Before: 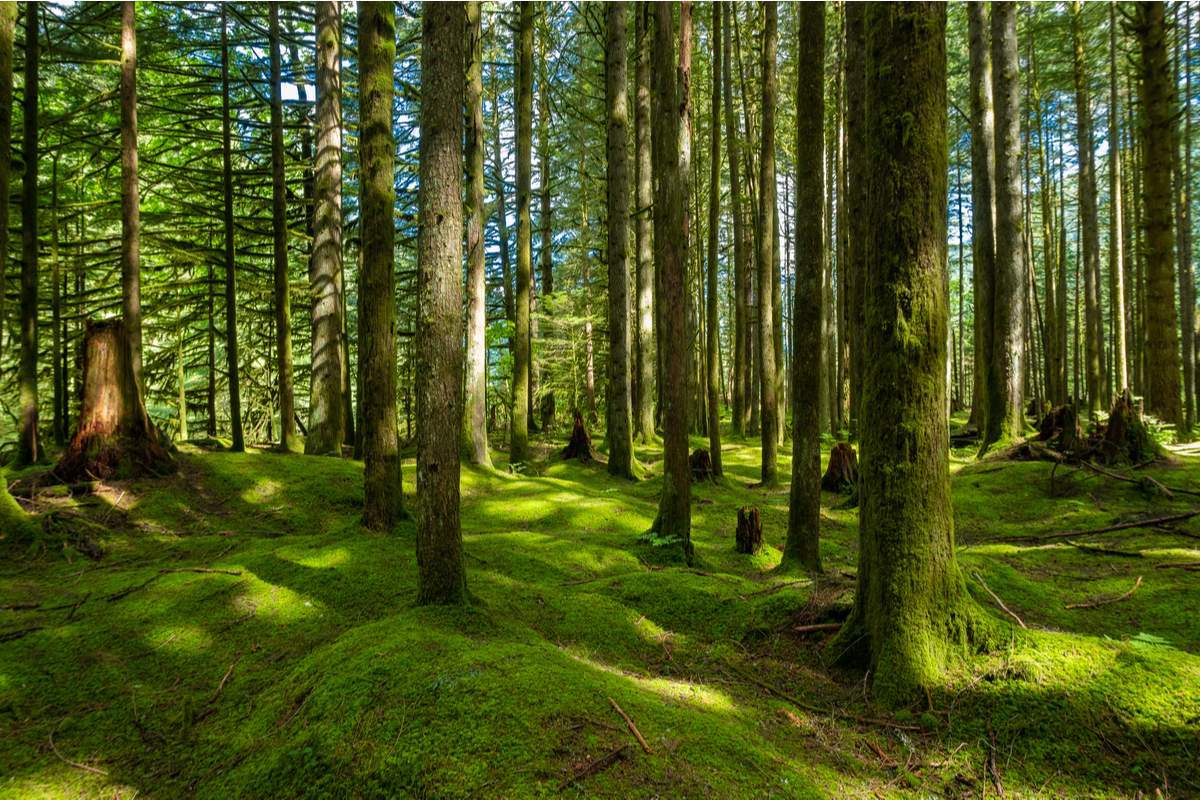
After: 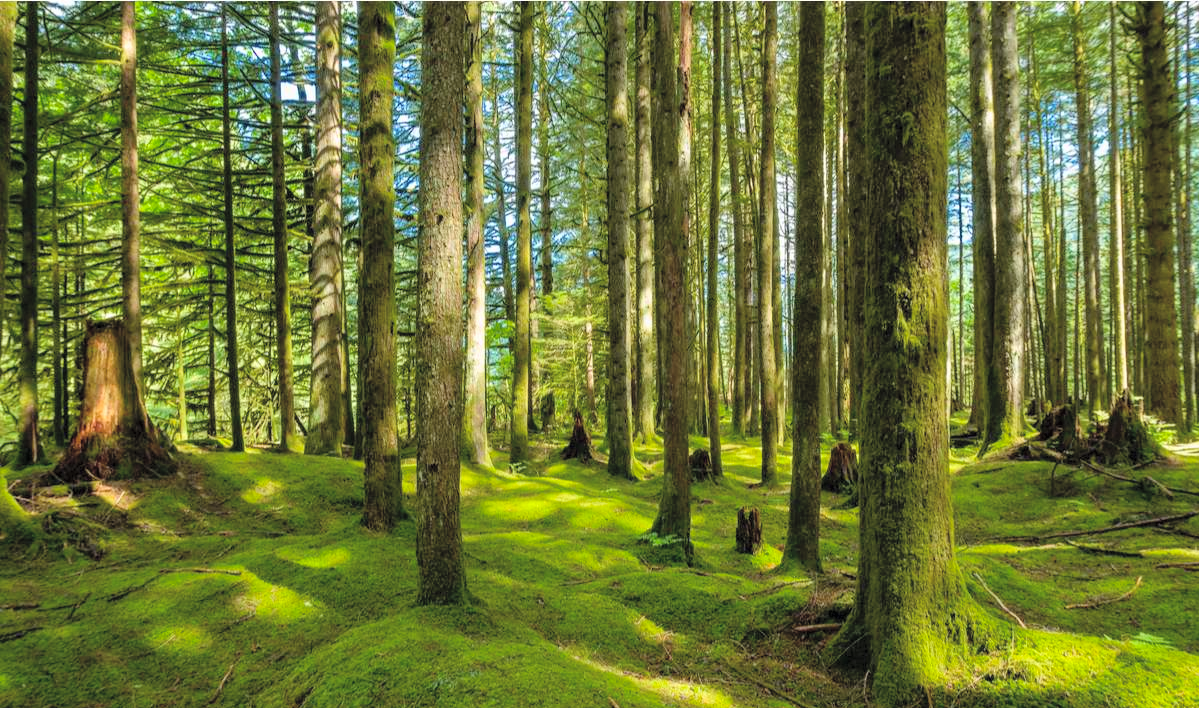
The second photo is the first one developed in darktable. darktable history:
crop and rotate: top 0%, bottom 11.49%
color balance rgb: perceptual saturation grading › global saturation 8.89%, saturation formula JzAzBz (2021)
global tonemap: drago (0.7, 100)
fill light: on, module defaults
